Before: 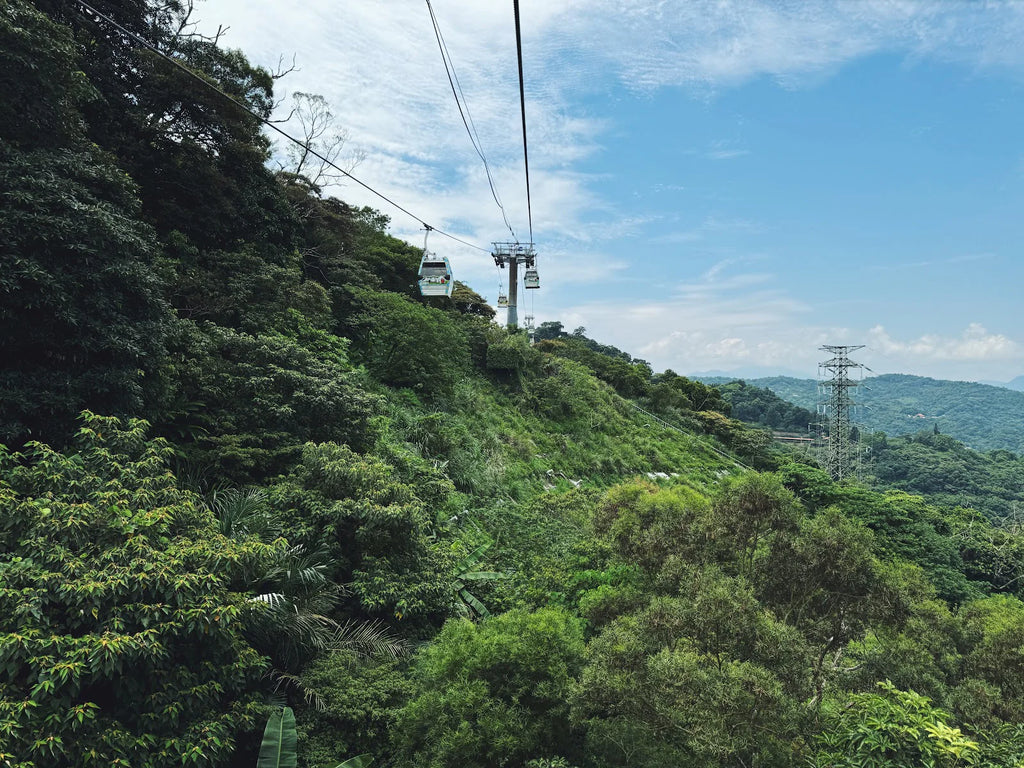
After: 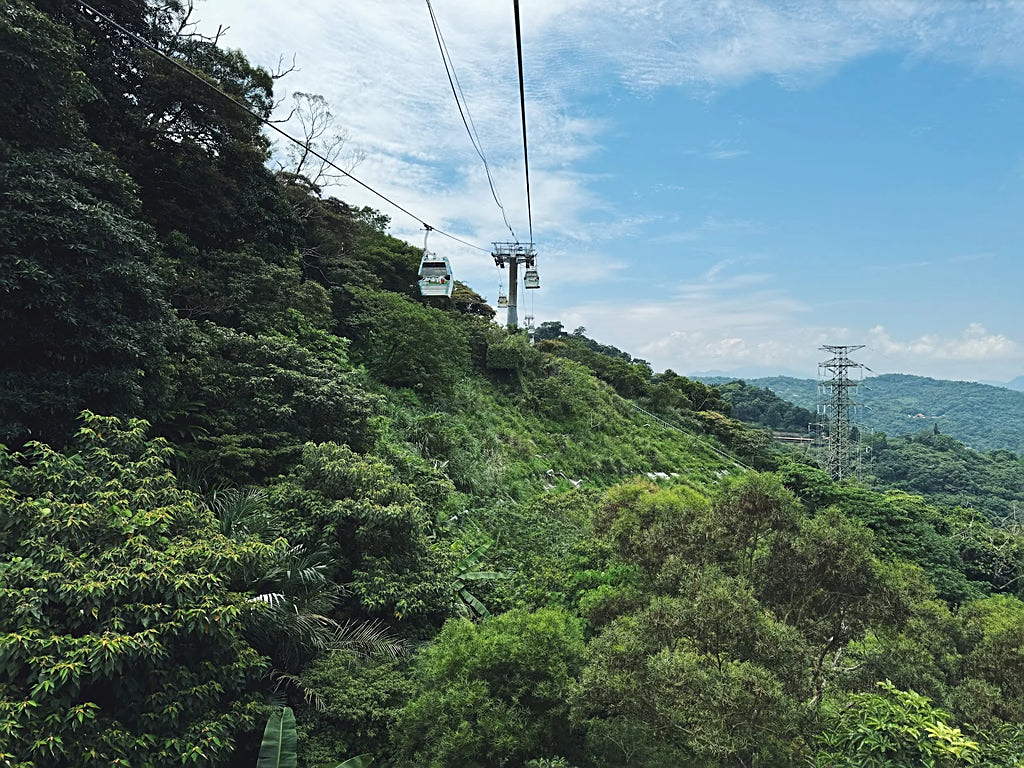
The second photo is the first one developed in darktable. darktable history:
contrast equalizer: y [[0.5 ×4, 0.483, 0.43], [0.5 ×6], [0.5 ×6], [0 ×6], [0 ×6]]
sharpen: on, module defaults
white balance: emerald 1
